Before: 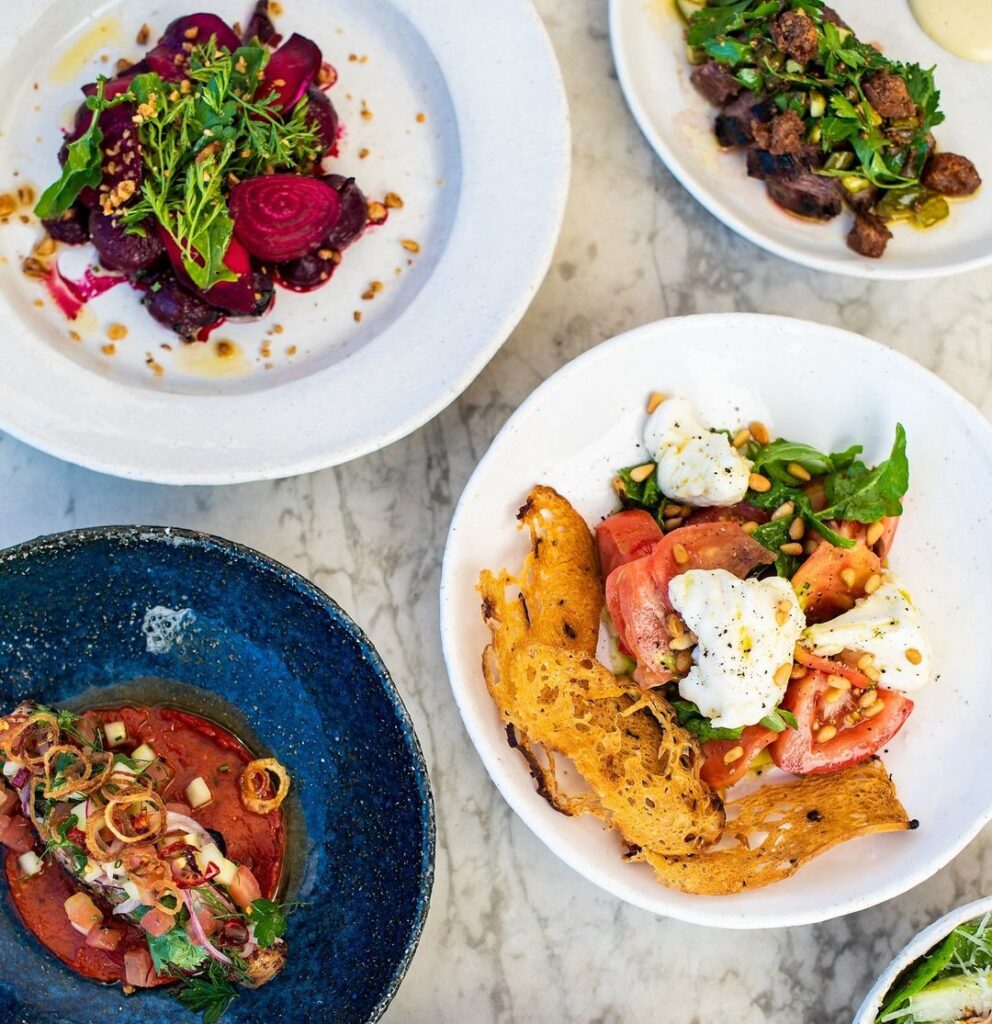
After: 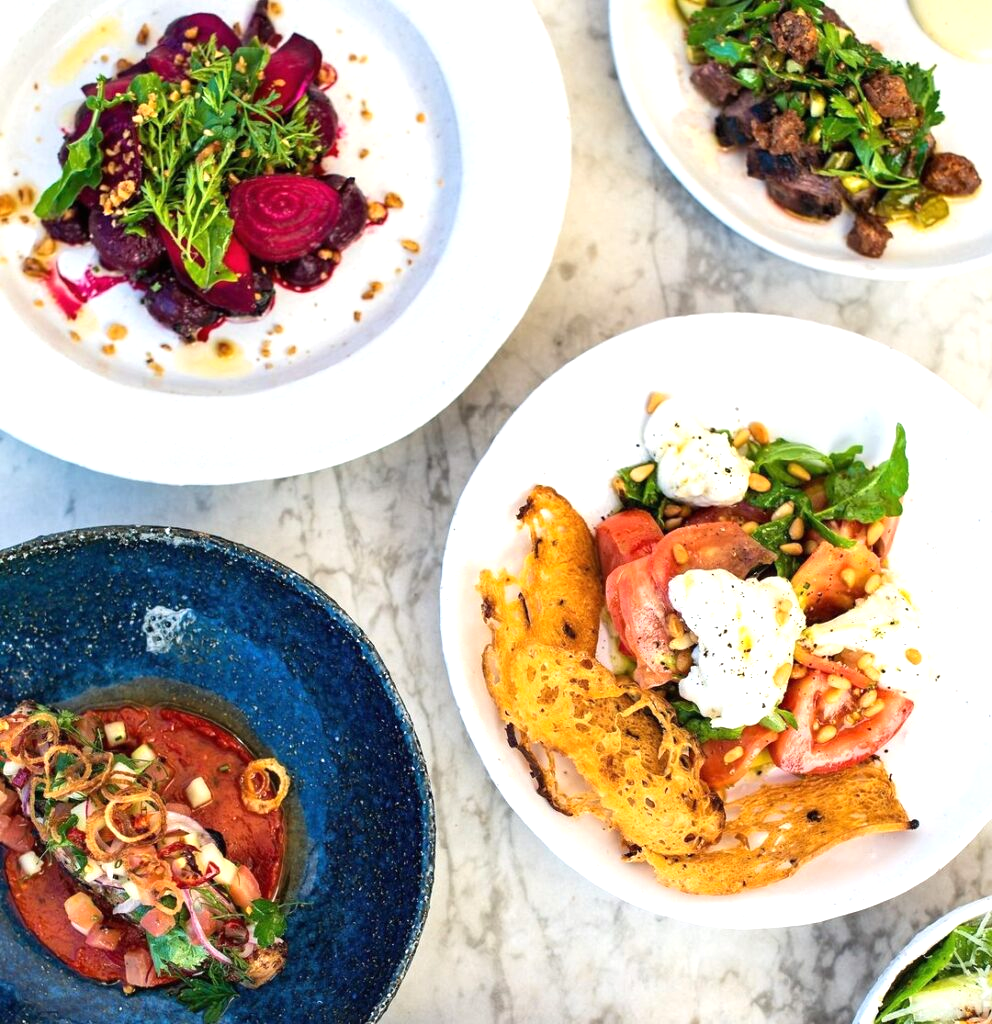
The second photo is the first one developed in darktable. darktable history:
tone equalizer: on, module defaults
exposure: black level correction 0, exposure 0.5 EV, compensate highlight preservation false
